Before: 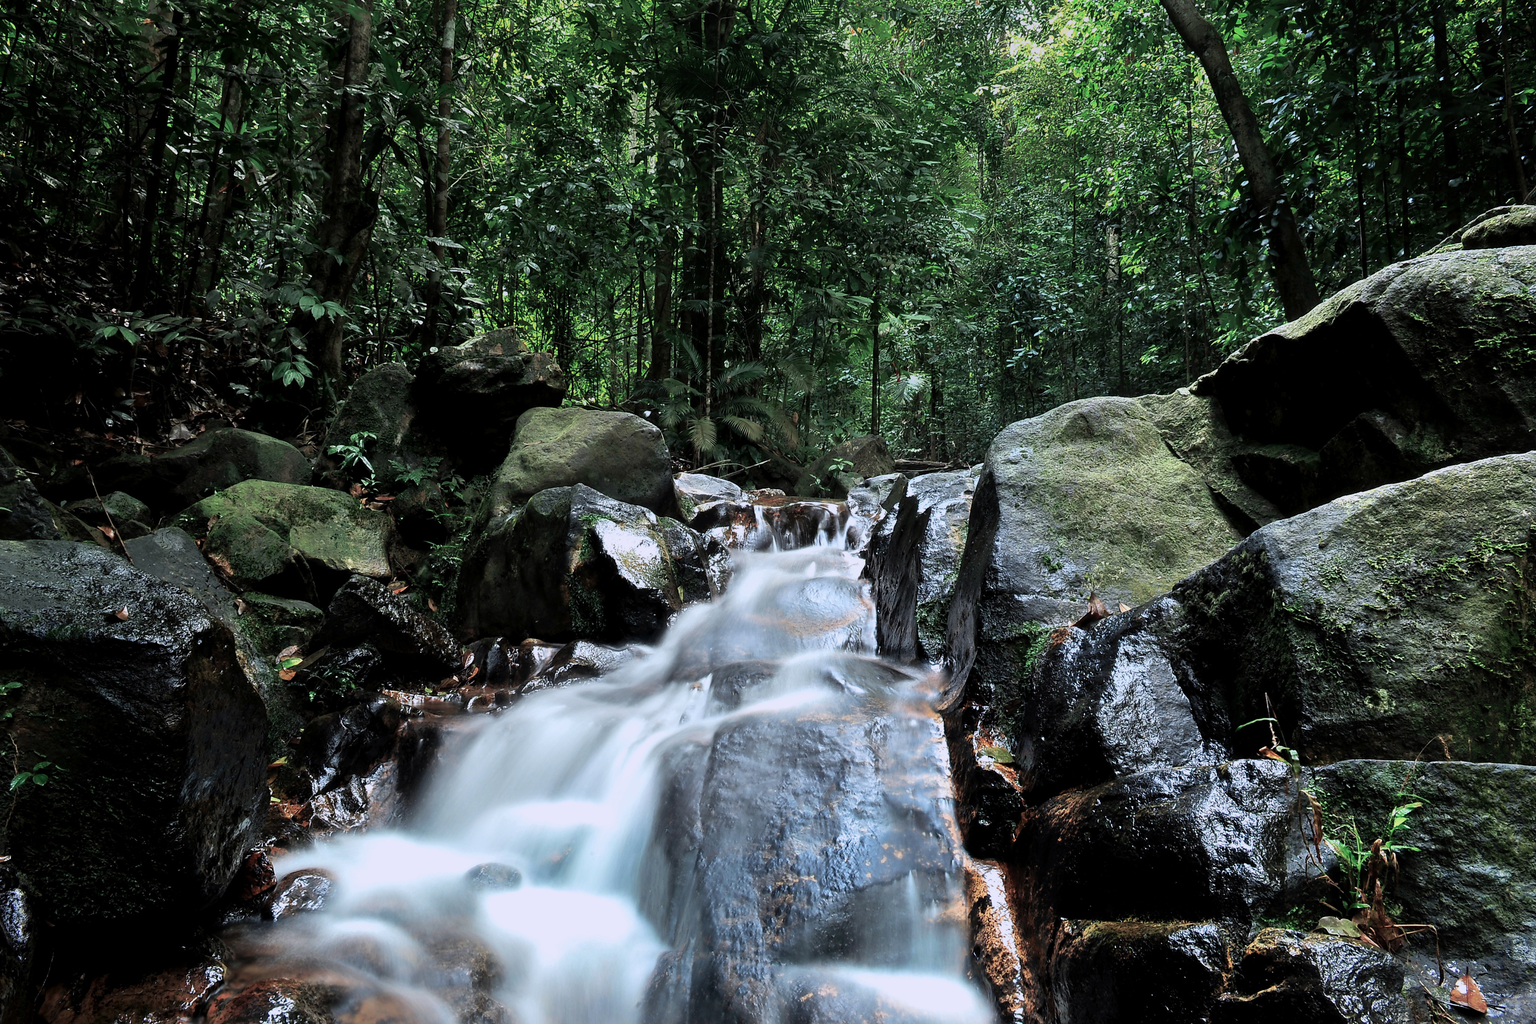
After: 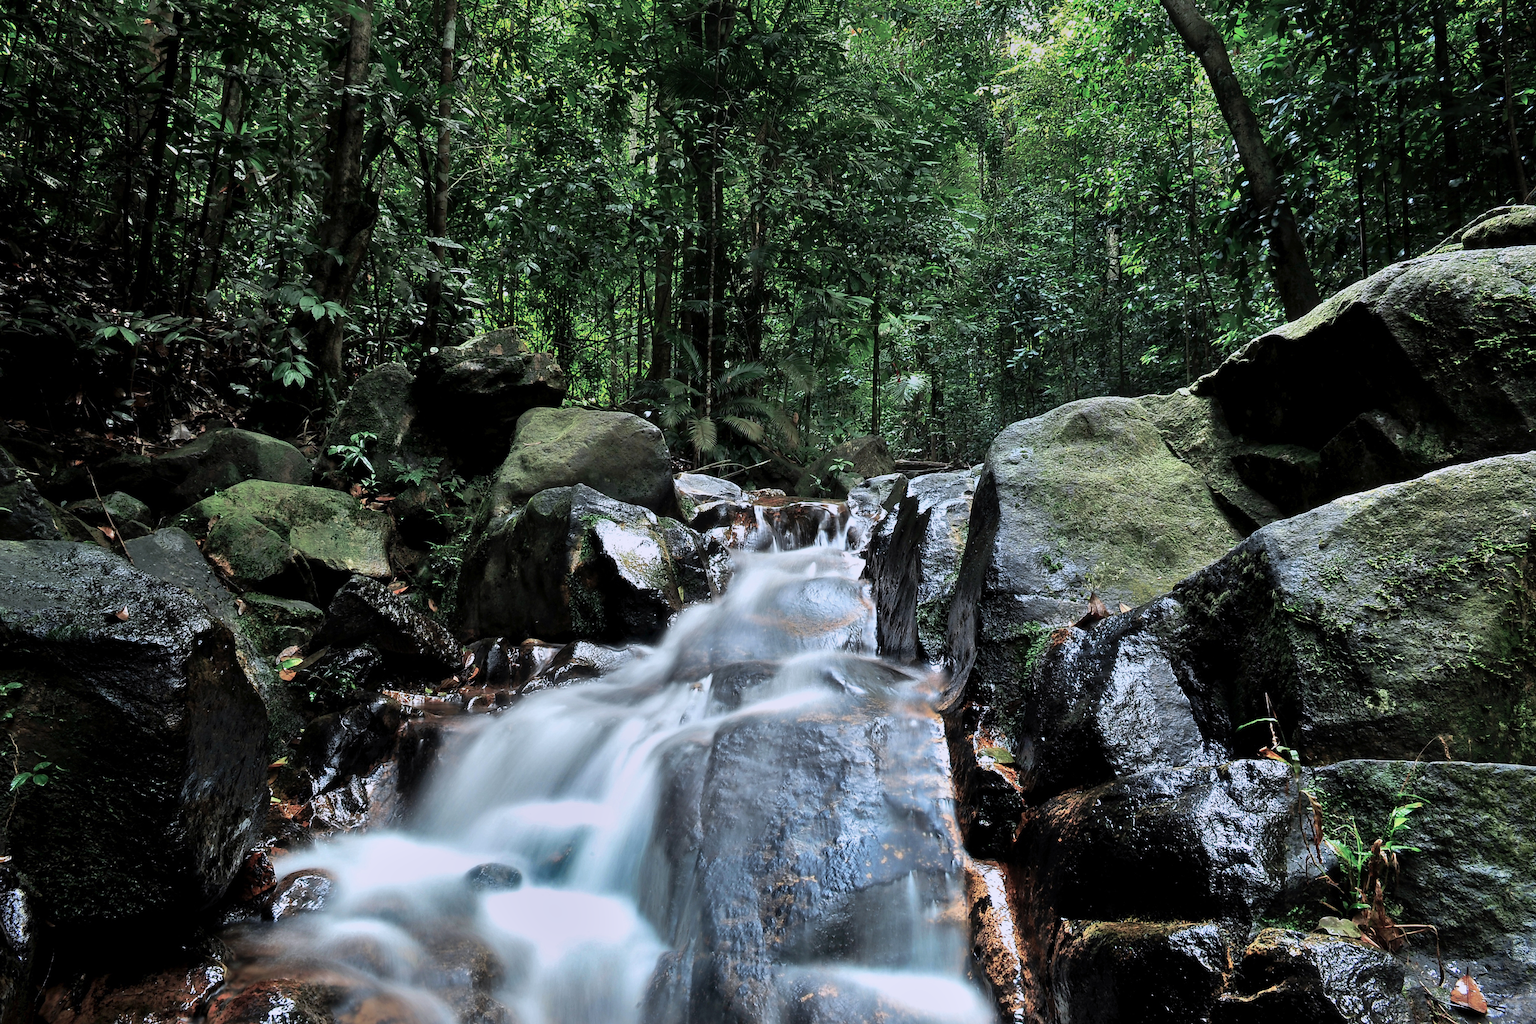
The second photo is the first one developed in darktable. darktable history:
shadows and highlights: shadows 30.66, highlights -63, soften with gaussian
